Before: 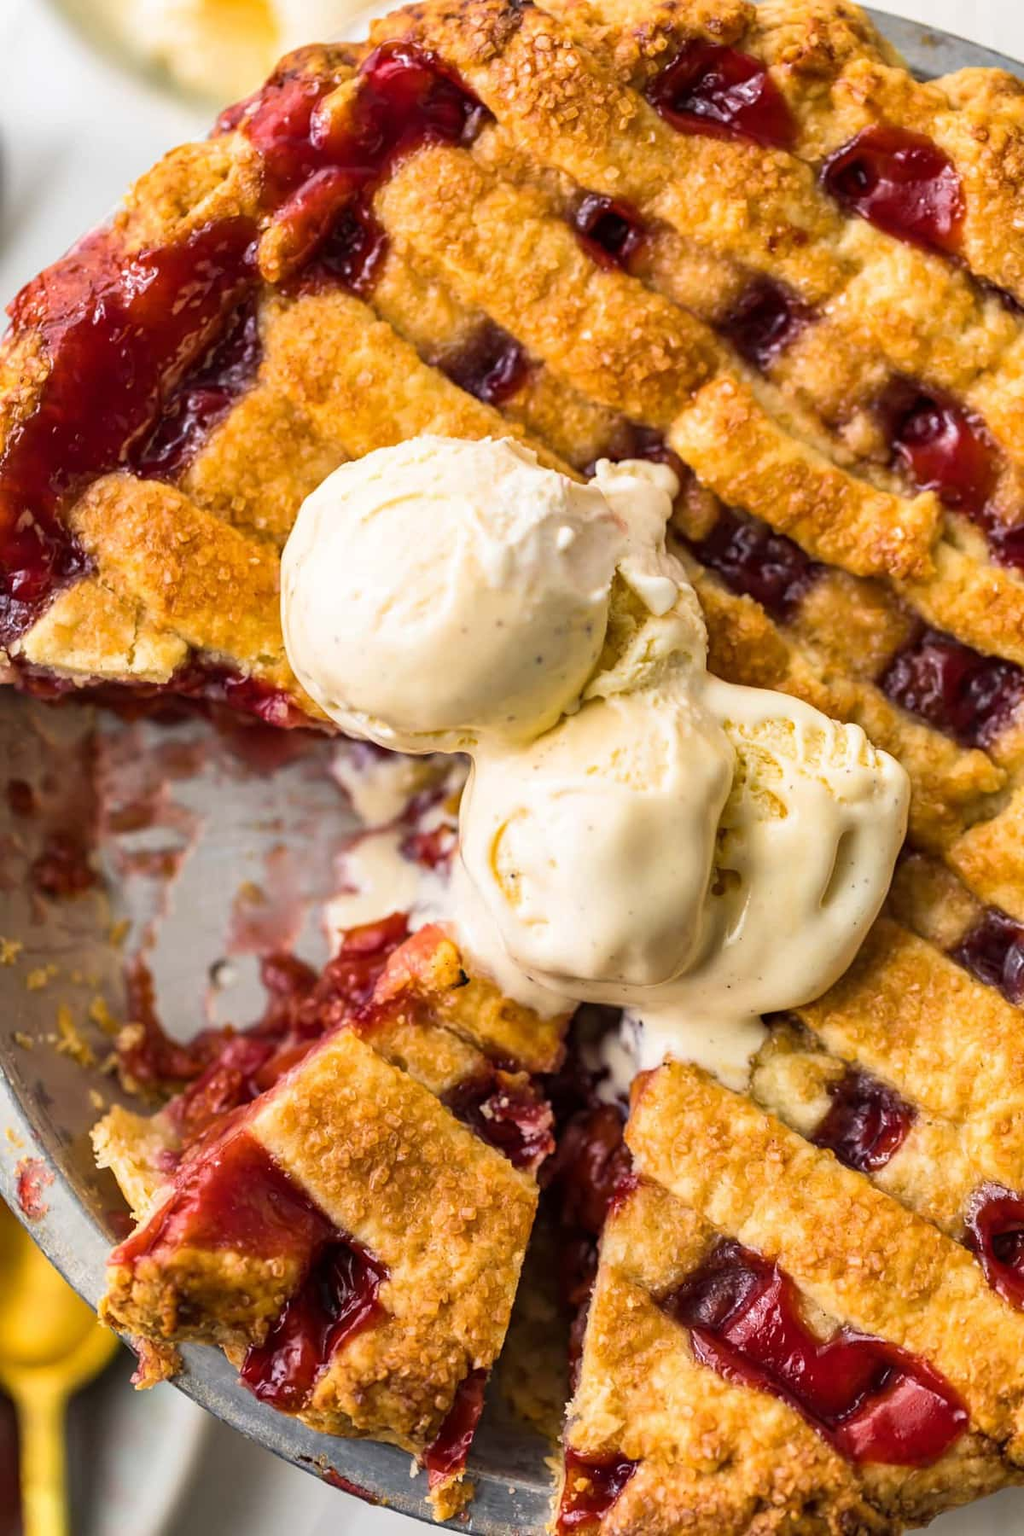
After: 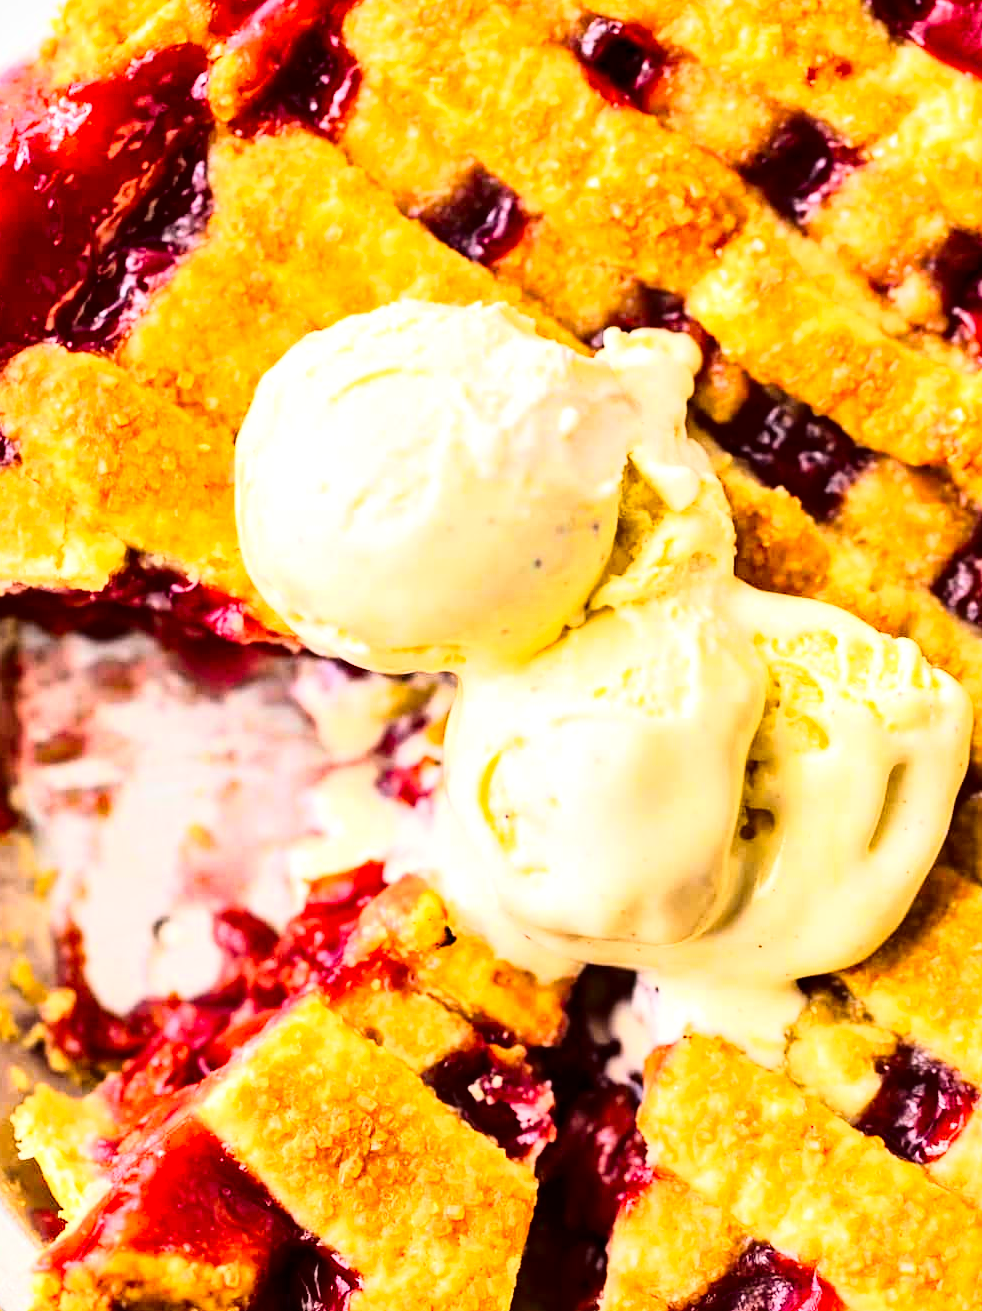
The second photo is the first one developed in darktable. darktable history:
contrast brightness saturation: contrast 0.151, brightness -0.012, saturation 0.097
tone curve: curves: ch0 [(0, 0.003) (0.117, 0.101) (0.257, 0.246) (0.408, 0.432) (0.632, 0.716) (0.795, 0.884) (1, 1)]; ch1 [(0, 0) (0.227, 0.197) (0.405, 0.421) (0.501, 0.501) (0.522, 0.526) (0.546, 0.564) (0.589, 0.602) (0.696, 0.761) (0.976, 0.992)]; ch2 [(0, 0) (0.208, 0.176) (0.377, 0.38) (0.5, 0.5) (0.537, 0.534) (0.571, 0.577) (0.627, 0.64) (0.698, 0.76) (1, 1)], color space Lab, independent channels, preserve colors none
crop: left 7.847%, top 11.705%, right 10.24%, bottom 15.455%
local contrast: mode bilateral grid, contrast 25, coarseness 60, detail 152%, midtone range 0.2
tone equalizer: -7 EV 0.142 EV, -6 EV 0.562 EV, -5 EV 1.18 EV, -4 EV 1.32 EV, -3 EV 1.15 EV, -2 EV 0.6 EV, -1 EV 0.153 EV, edges refinement/feathering 500, mask exposure compensation -1.57 EV, preserve details no
